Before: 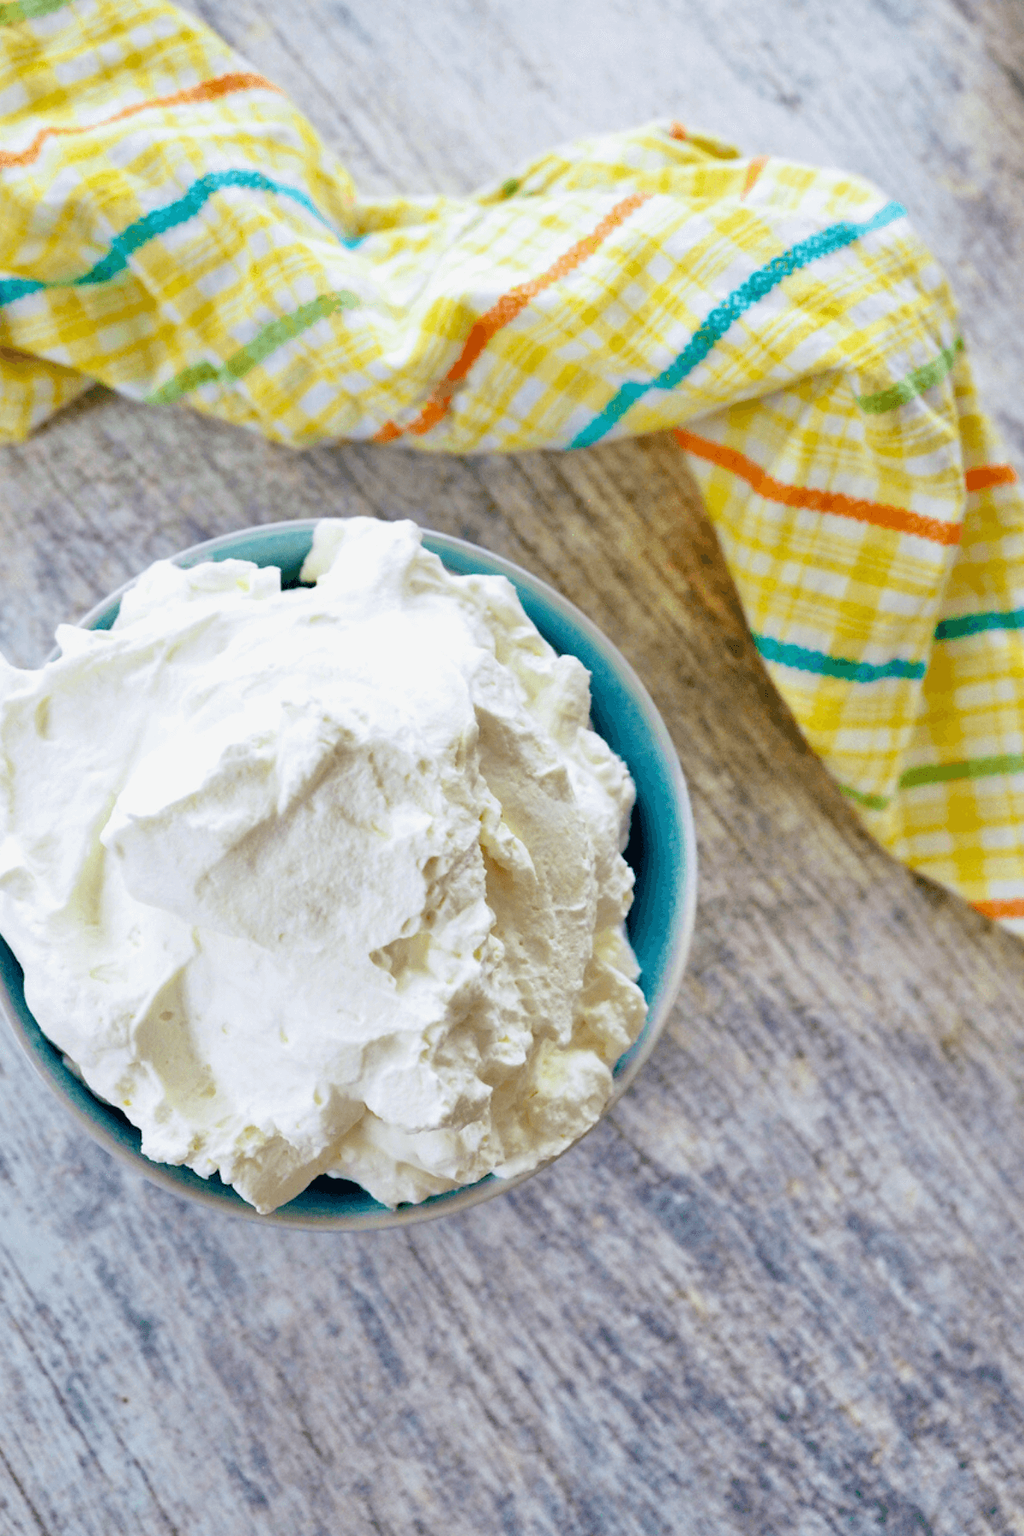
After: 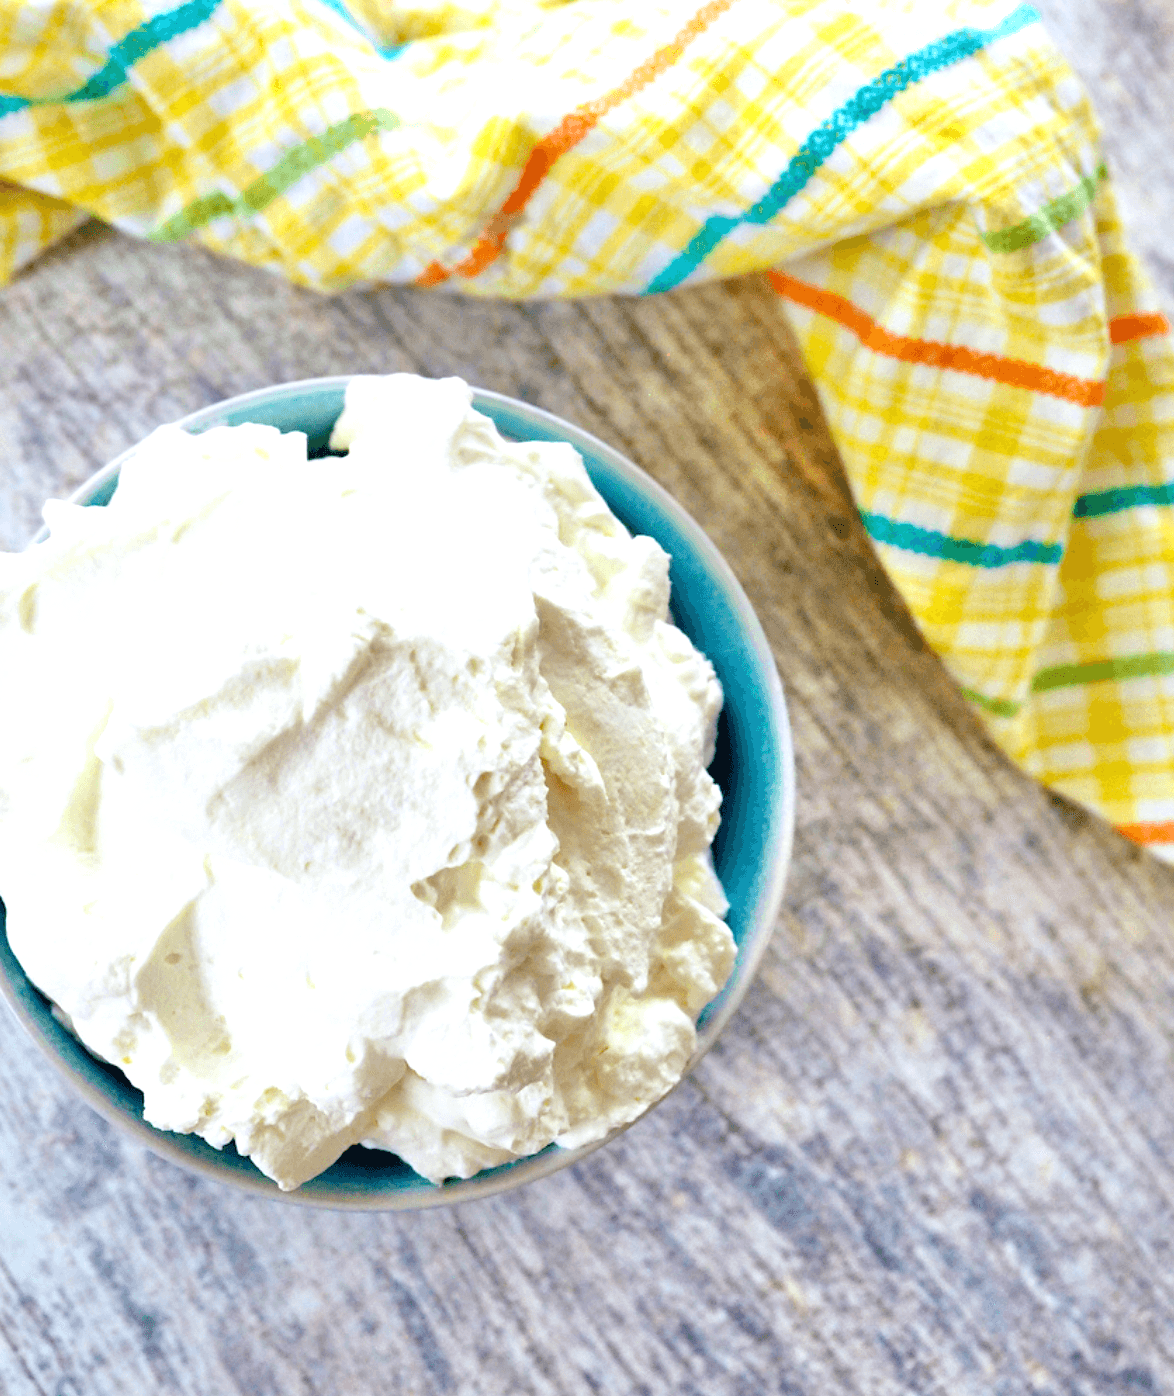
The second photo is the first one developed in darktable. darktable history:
exposure: black level correction 0, exposure 0.499 EV, compensate exposure bias true, compensate highlight preservation false
crop and rotate: left 1.866%, top 12.921%, right 0.218%, bottom 9.482%
